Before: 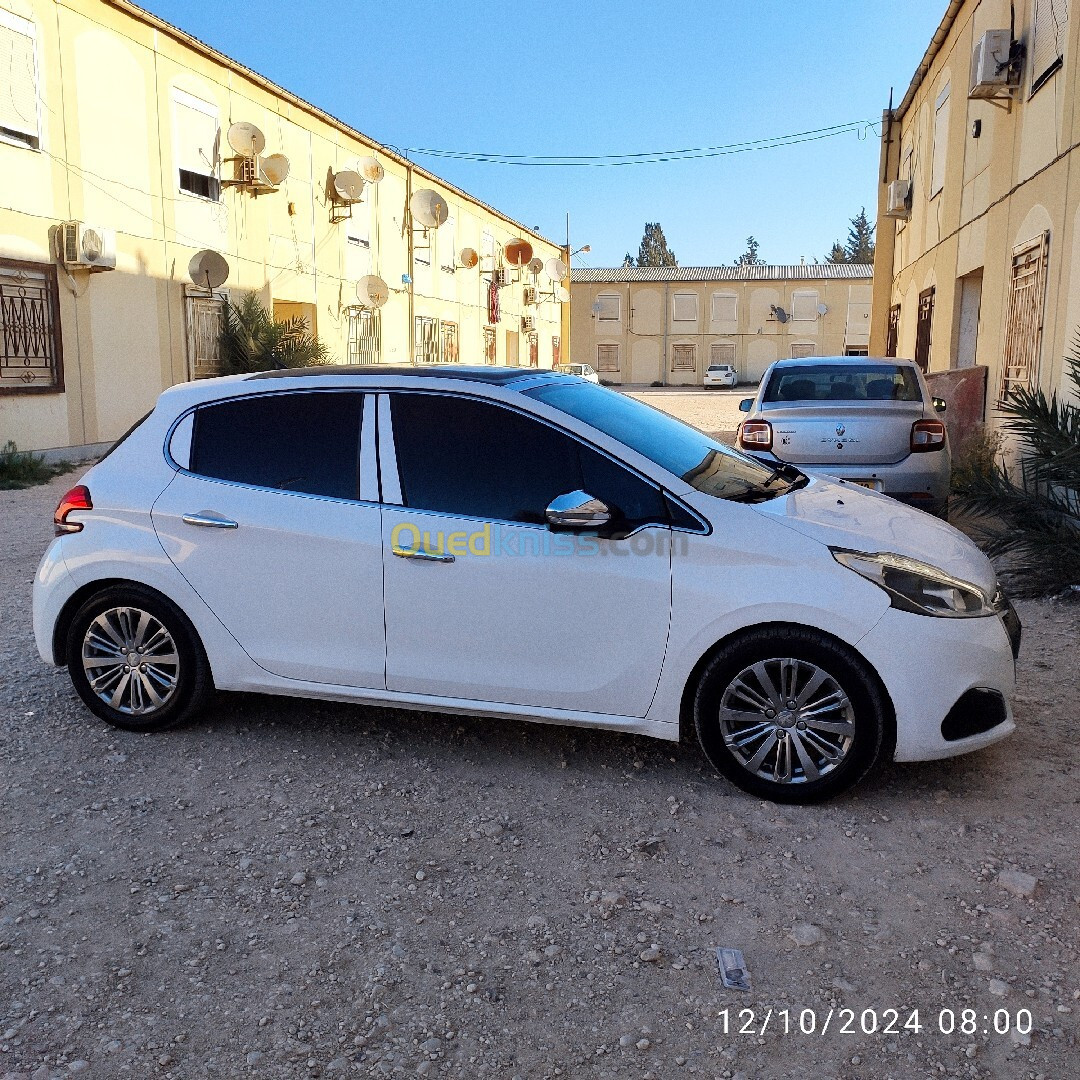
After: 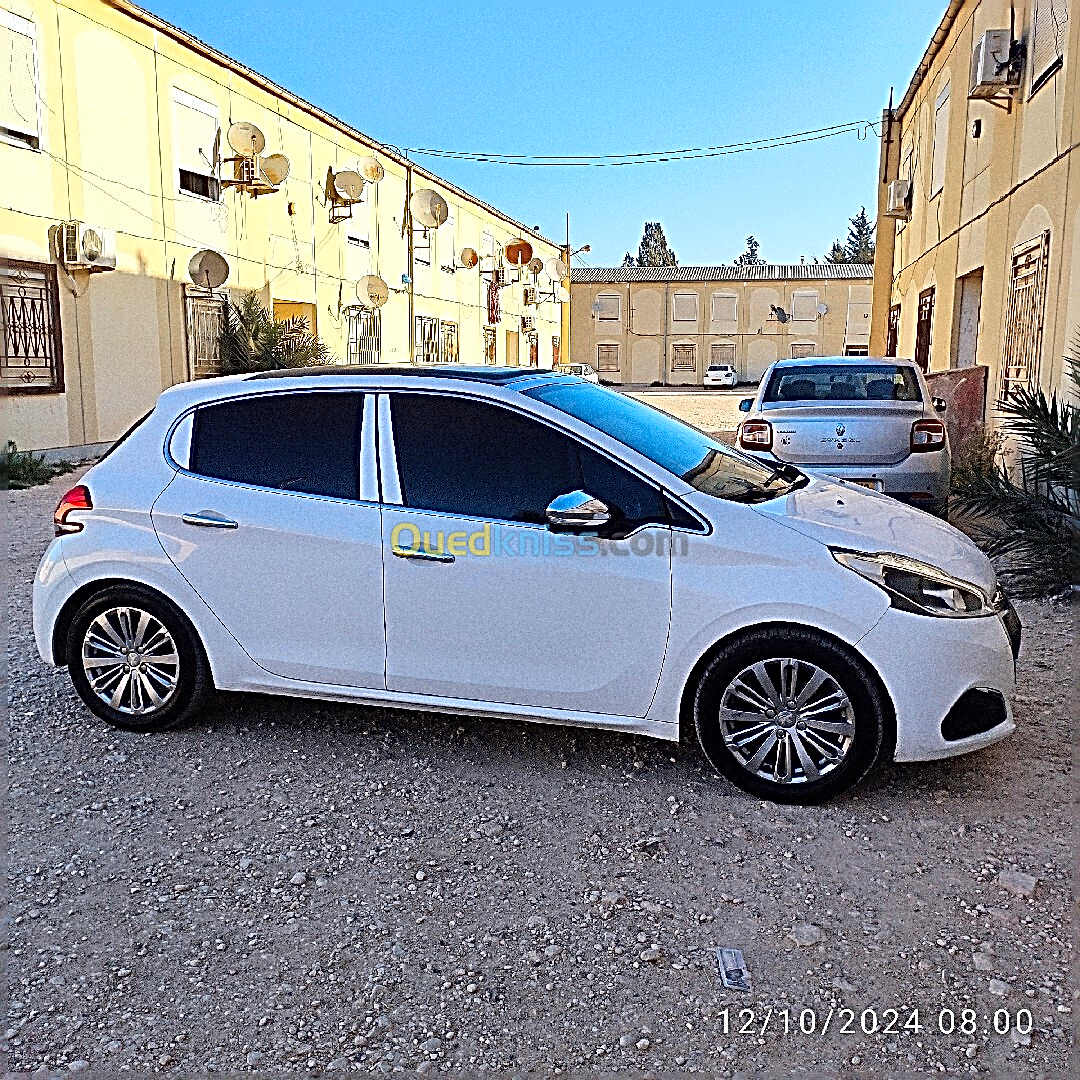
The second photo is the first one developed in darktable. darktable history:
contrast brightness saturation: brightness 0.09, saturation 0.19
sharpen: radius 3.158, amount 1.731
